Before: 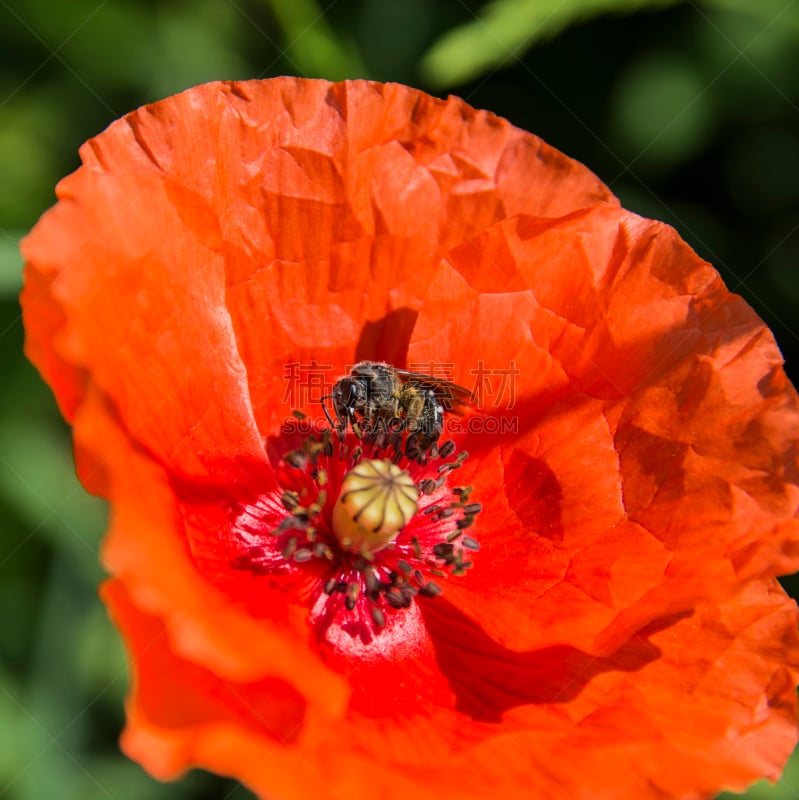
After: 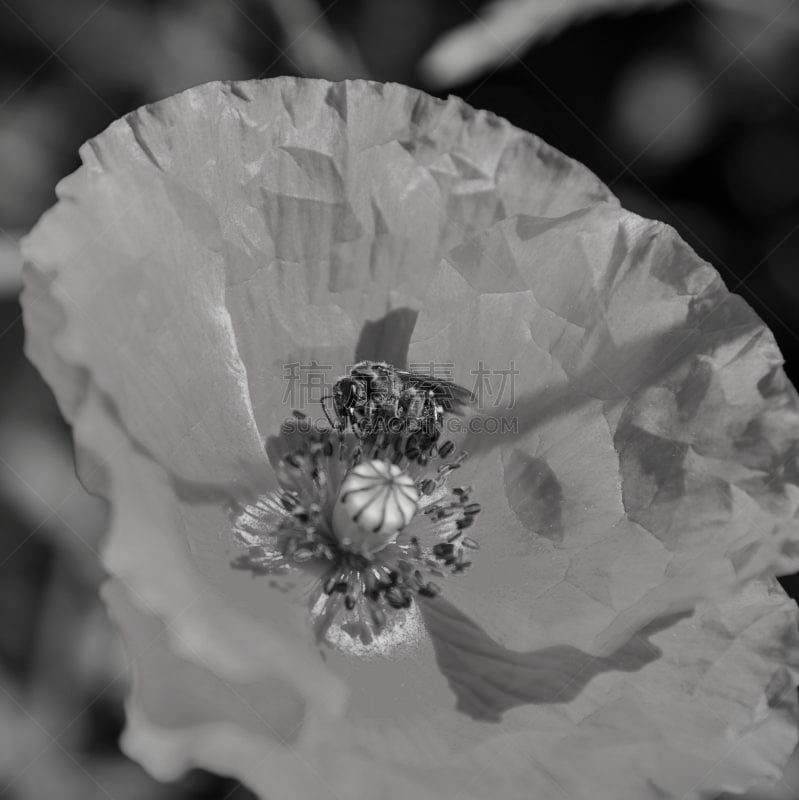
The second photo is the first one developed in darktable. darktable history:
contrast brightness saturation: saturation -0.992
vignetting: fall-off start 97.35%, fall-off radius 77.89%, brightness -0.444, saturation -0.687, width/height ratio 1.118
